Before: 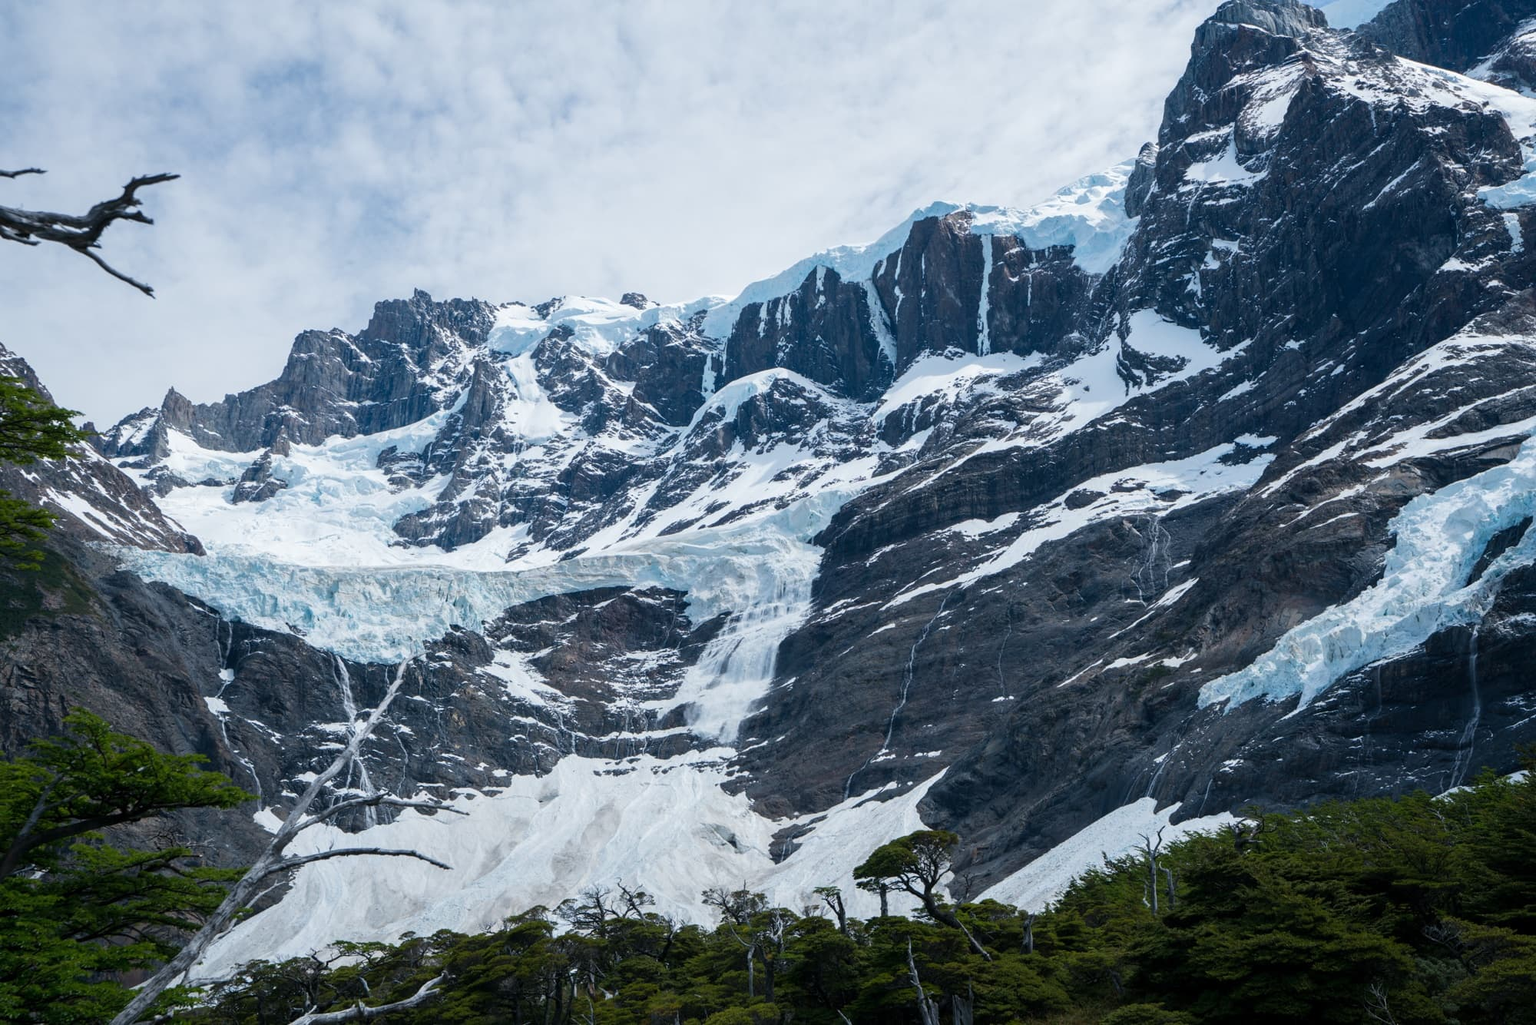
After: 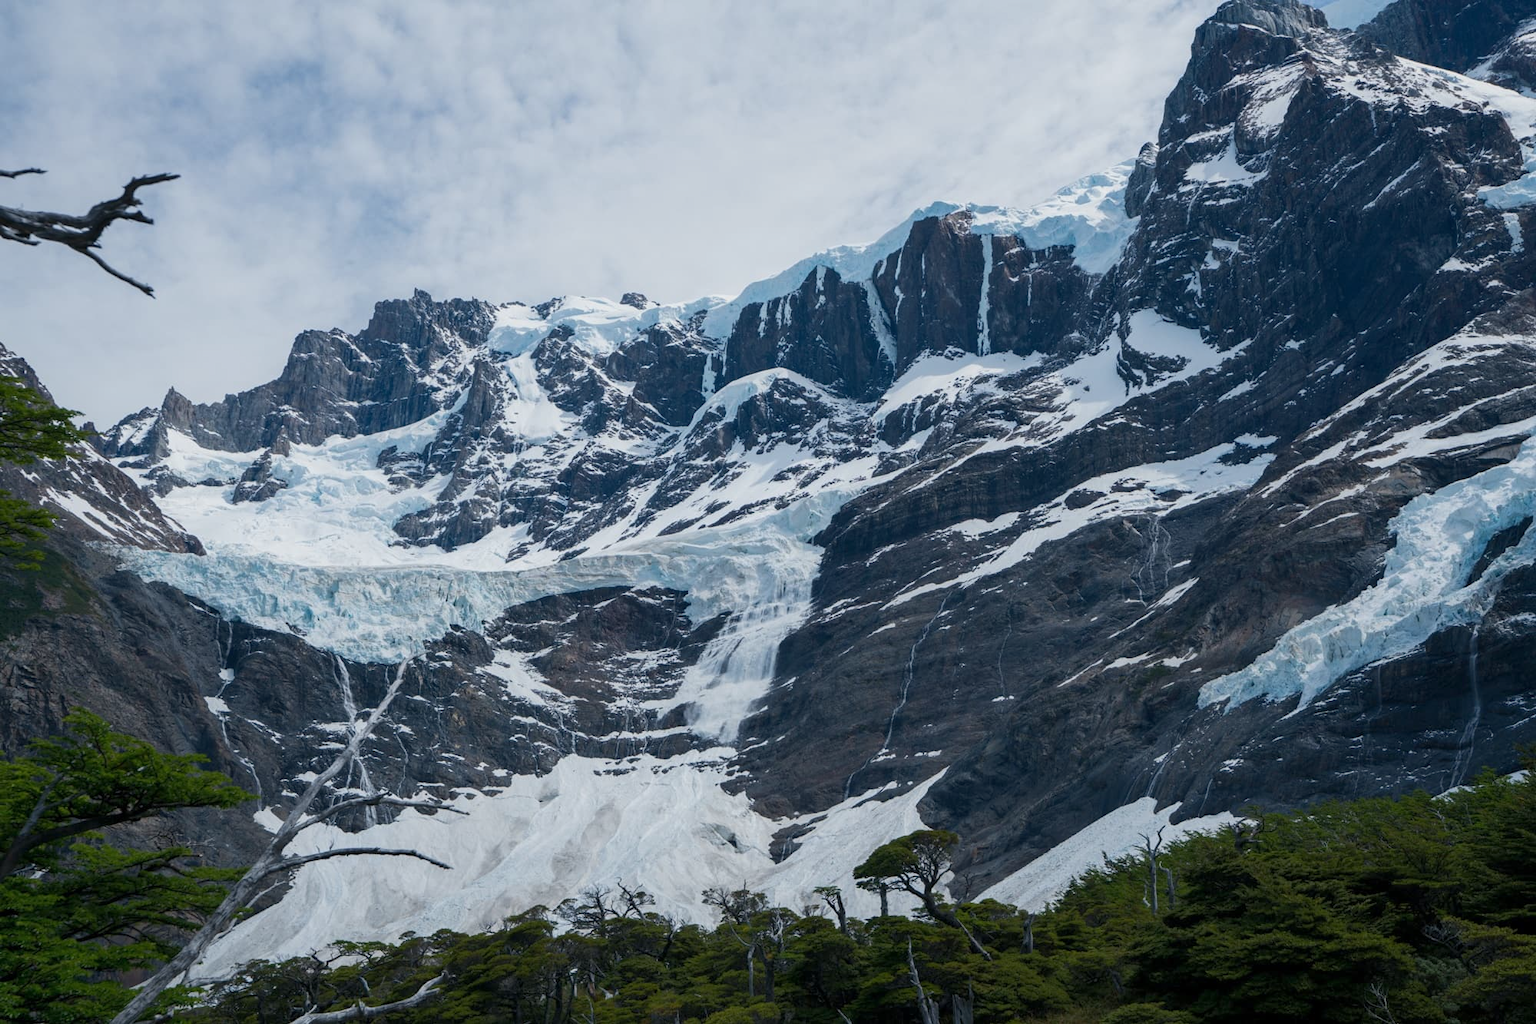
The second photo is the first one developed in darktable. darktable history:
tone equalizer: -8 EV 0.269 EV, -7 EV 0.441 EV, -6 EV 0.413 EV, -5 EV 0.247 EV, -3 EV -0.272 EV, -2 EV -0.4 EV, -1 EV -0.434 EV, +0 EV -0.25 EV
